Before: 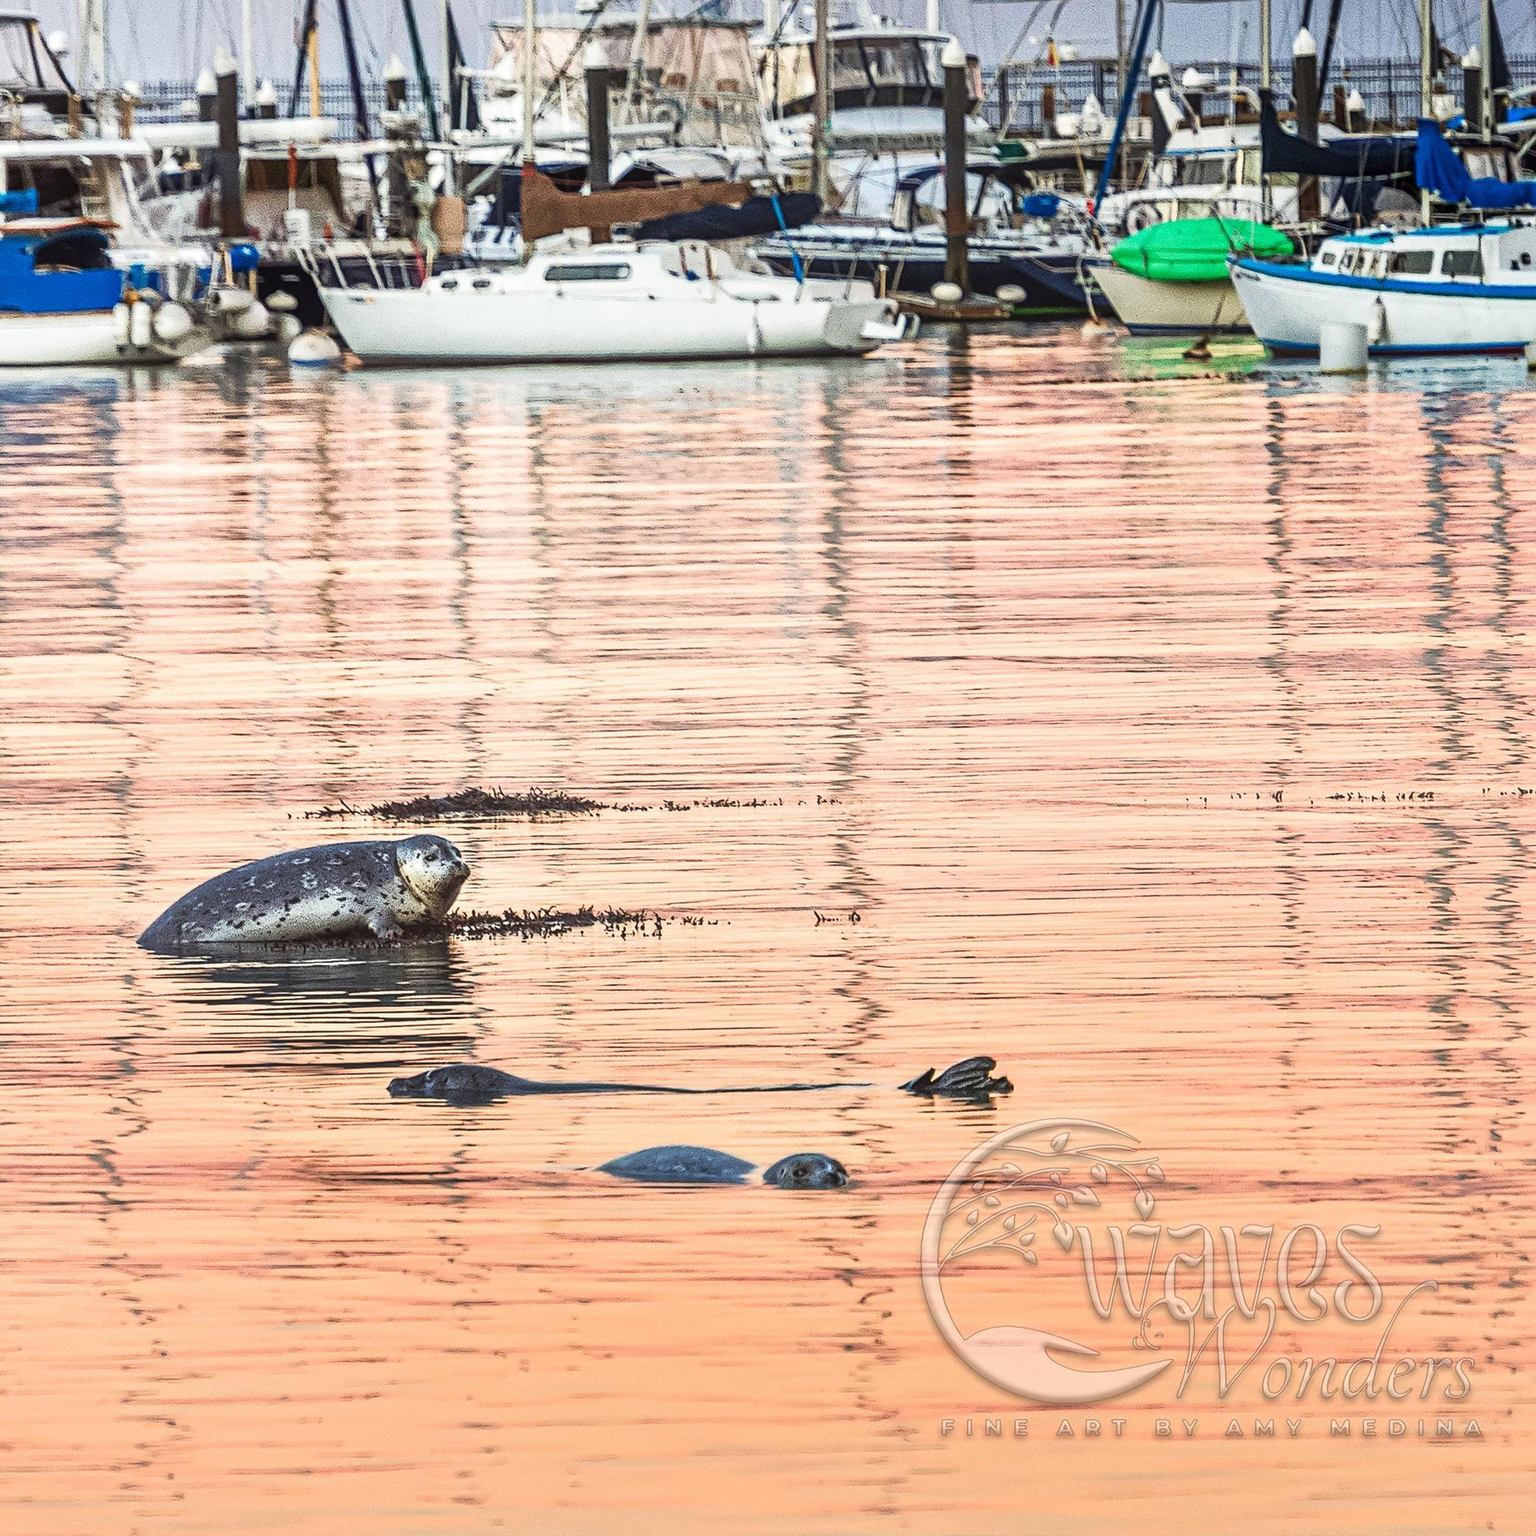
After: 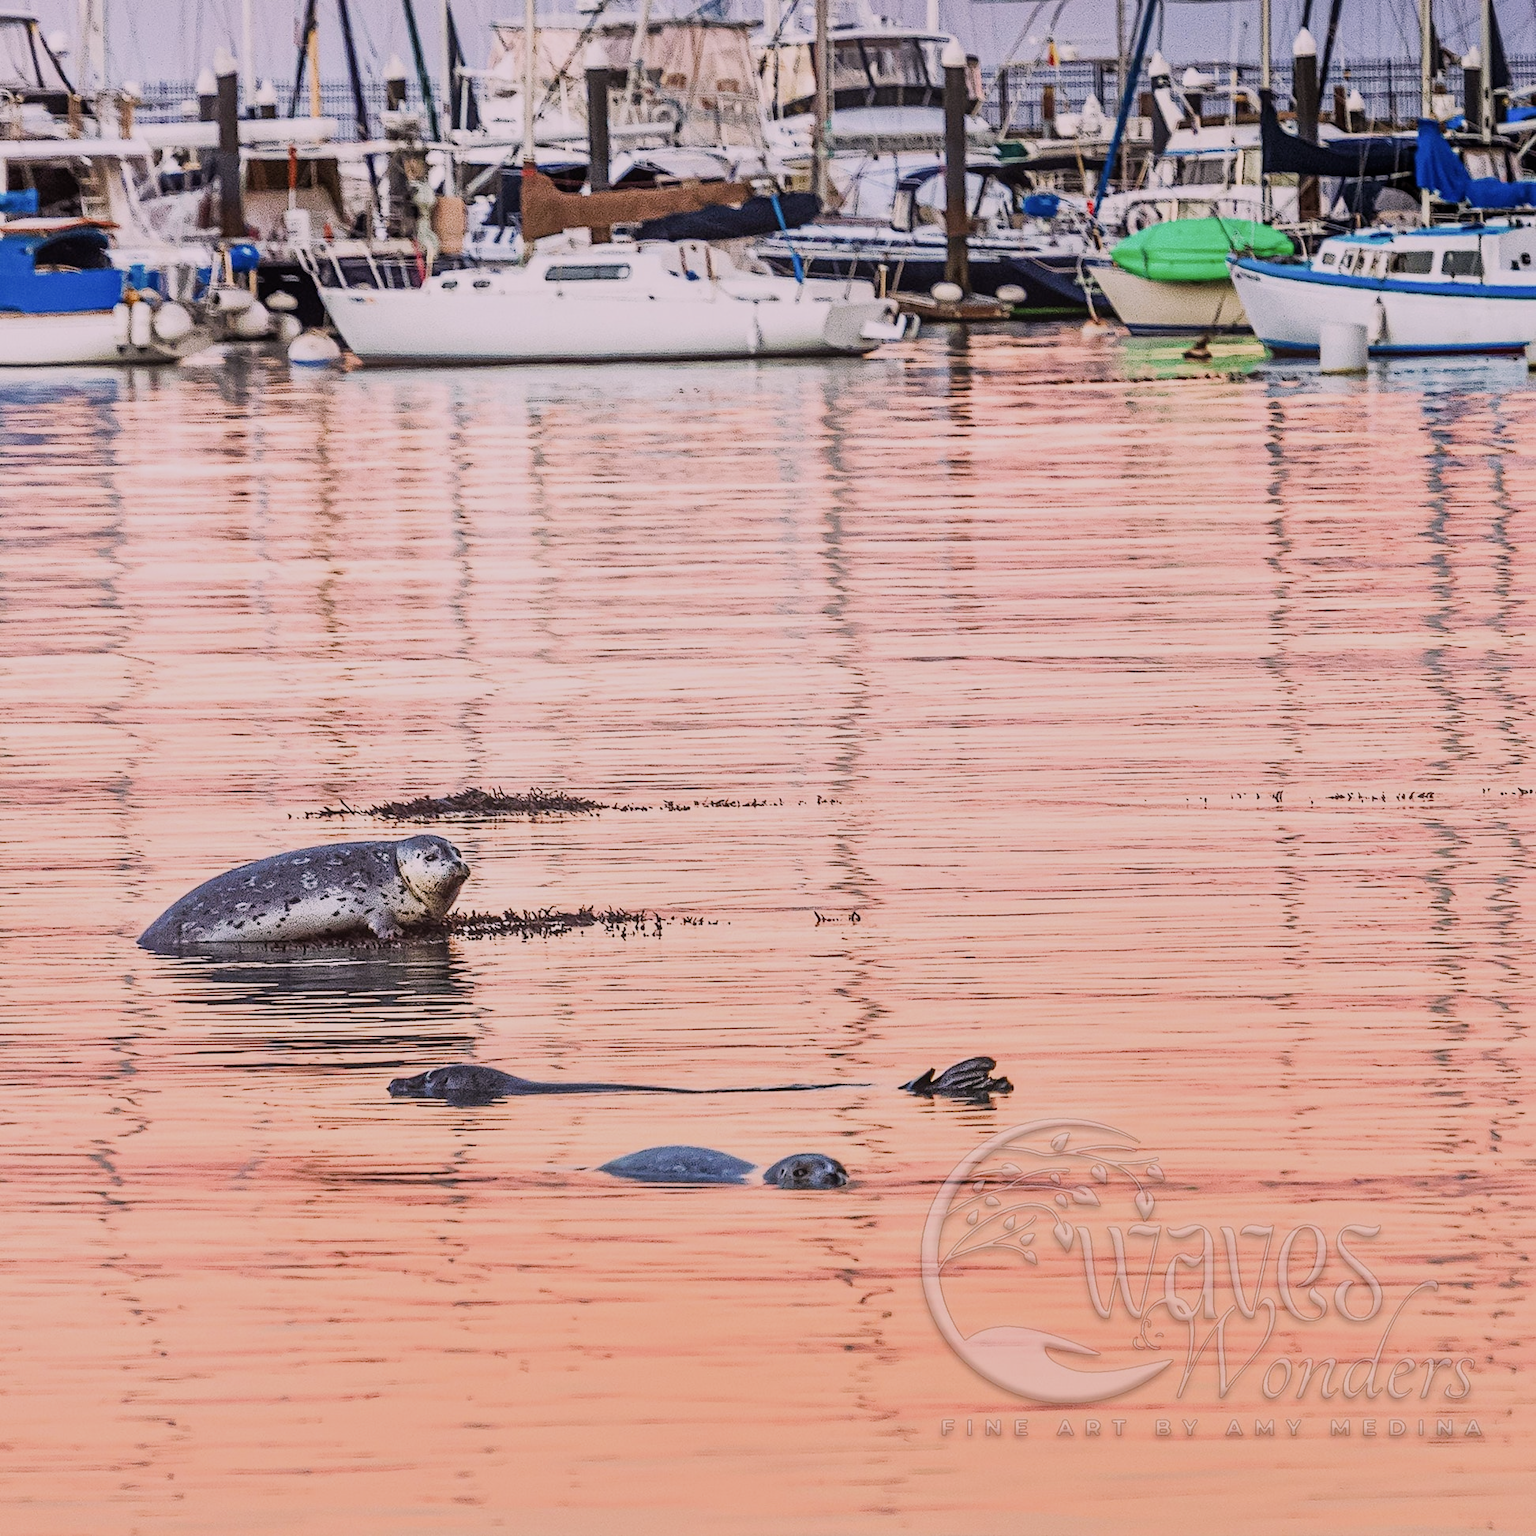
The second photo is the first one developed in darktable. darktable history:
filmic rgb: black relative exposure -7.65 EV, white relative exposure 4.56 EV, threshold 2.97 EV, hardness 3.61, contrast in shadows safe, enable highlight reconstruction true
color calibration: output R [1.063, -0.012, -0.003, 0], output B [-0.079, 0.047, 1, 0], illuminant as shot in camera, x 0.358, y 0.373, temperature 4628.91 K
